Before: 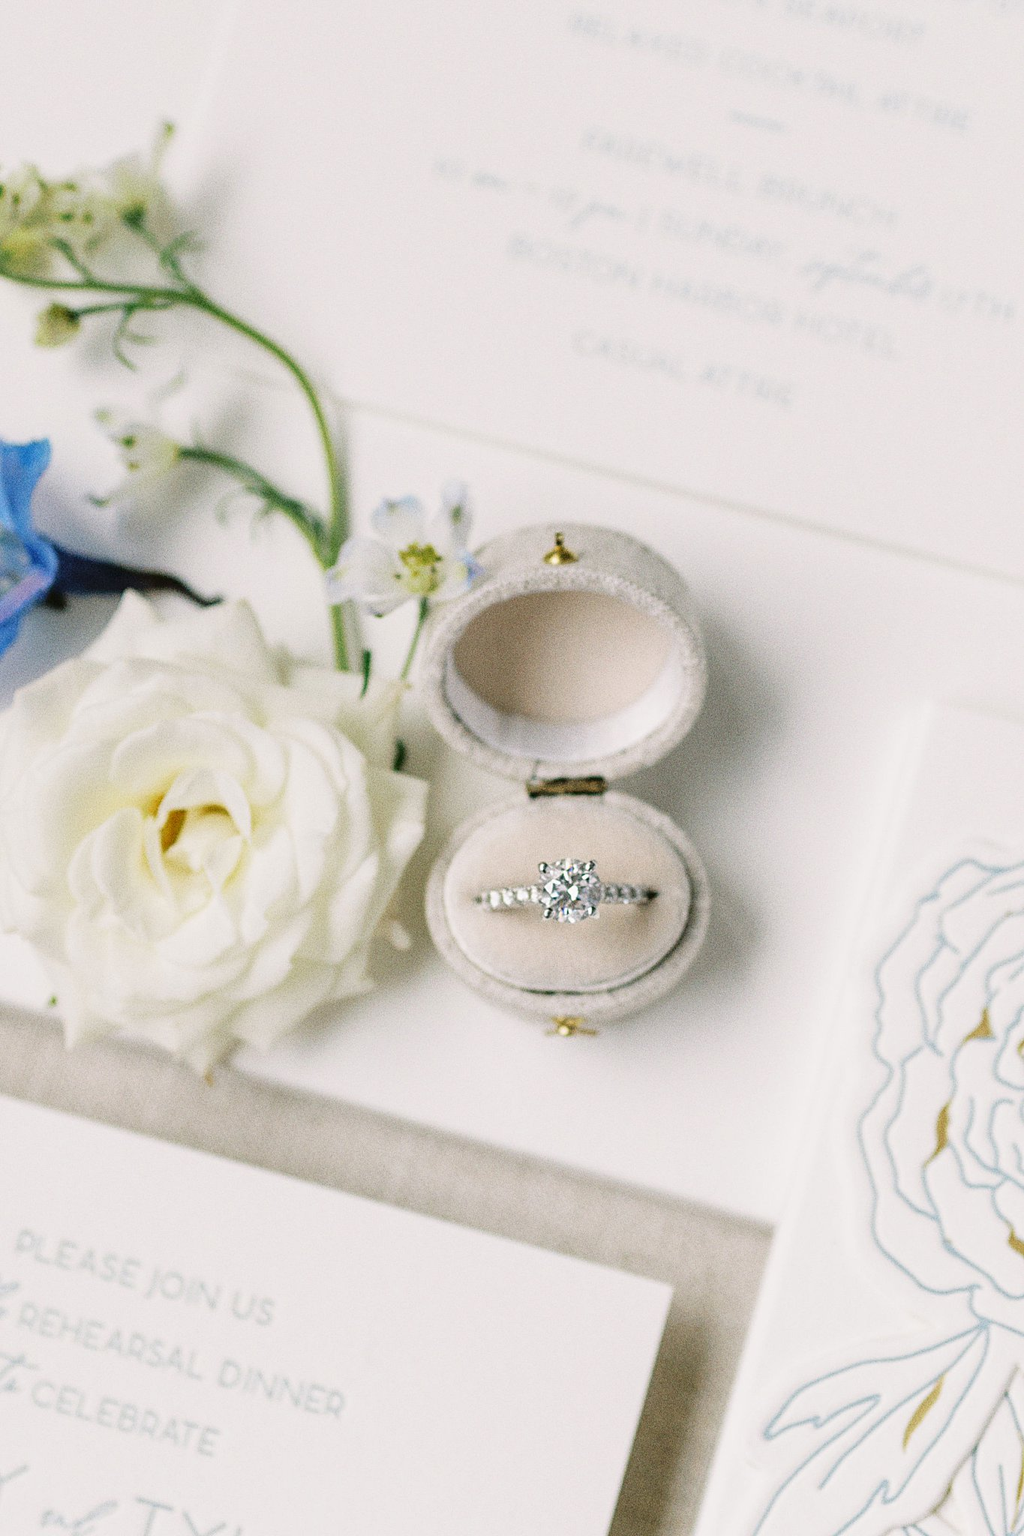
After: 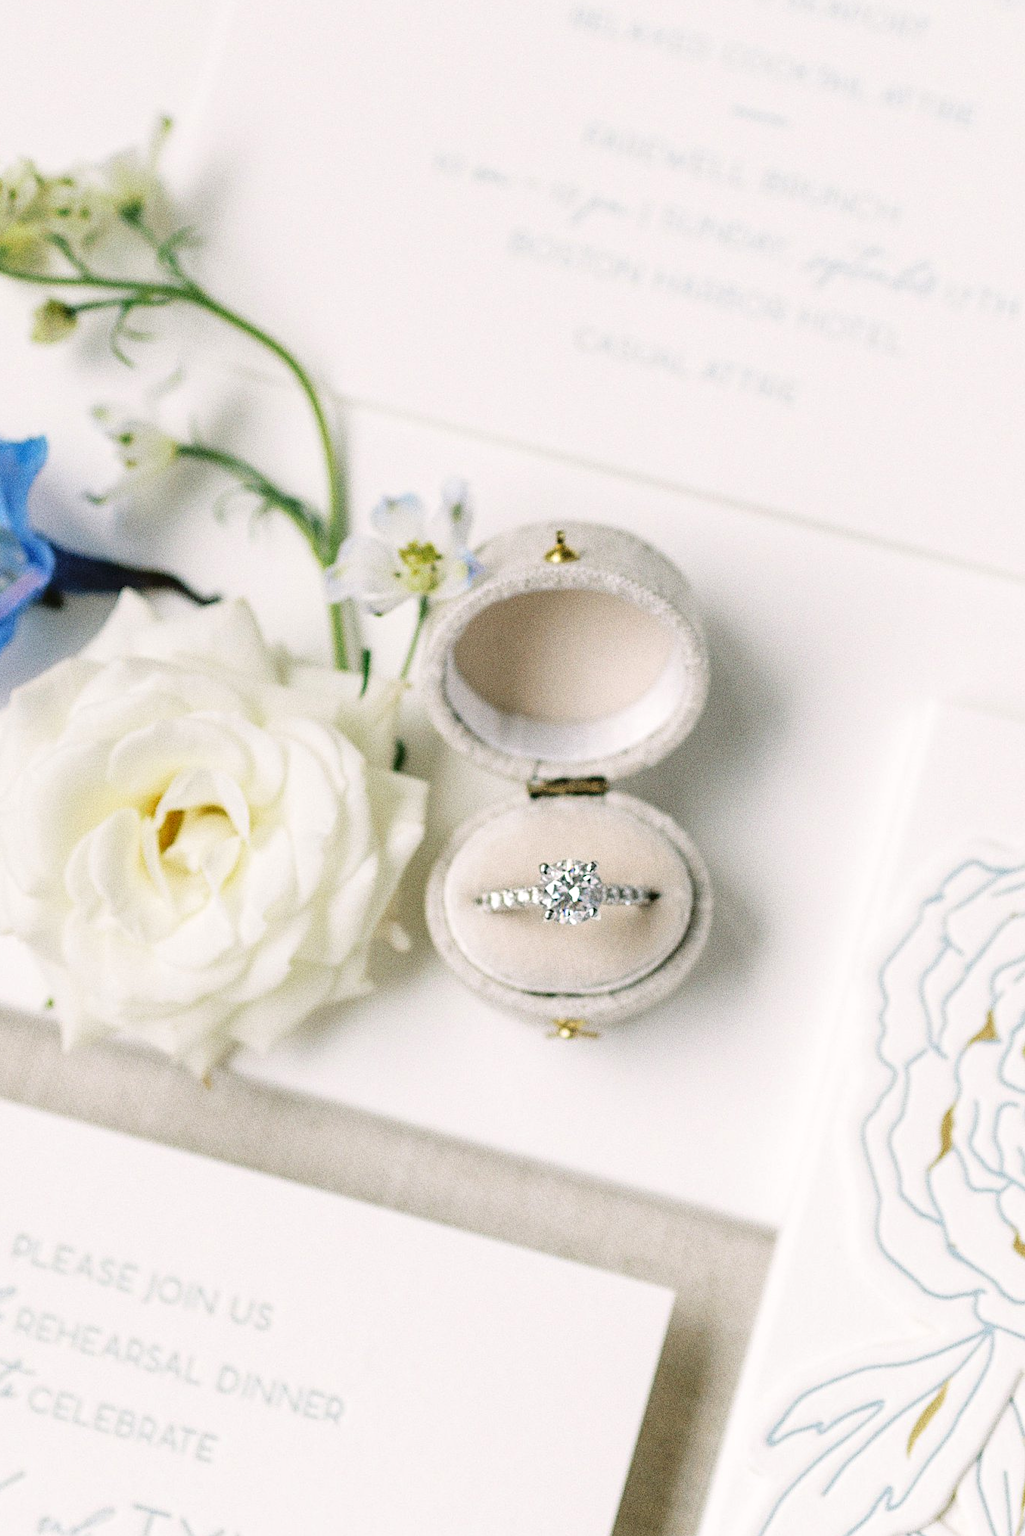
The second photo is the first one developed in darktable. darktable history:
crop: left 0.434%, top 0.485%, right 0.244%, bottom 0.386%
levels: levels [0, 0.476, 0.951]
